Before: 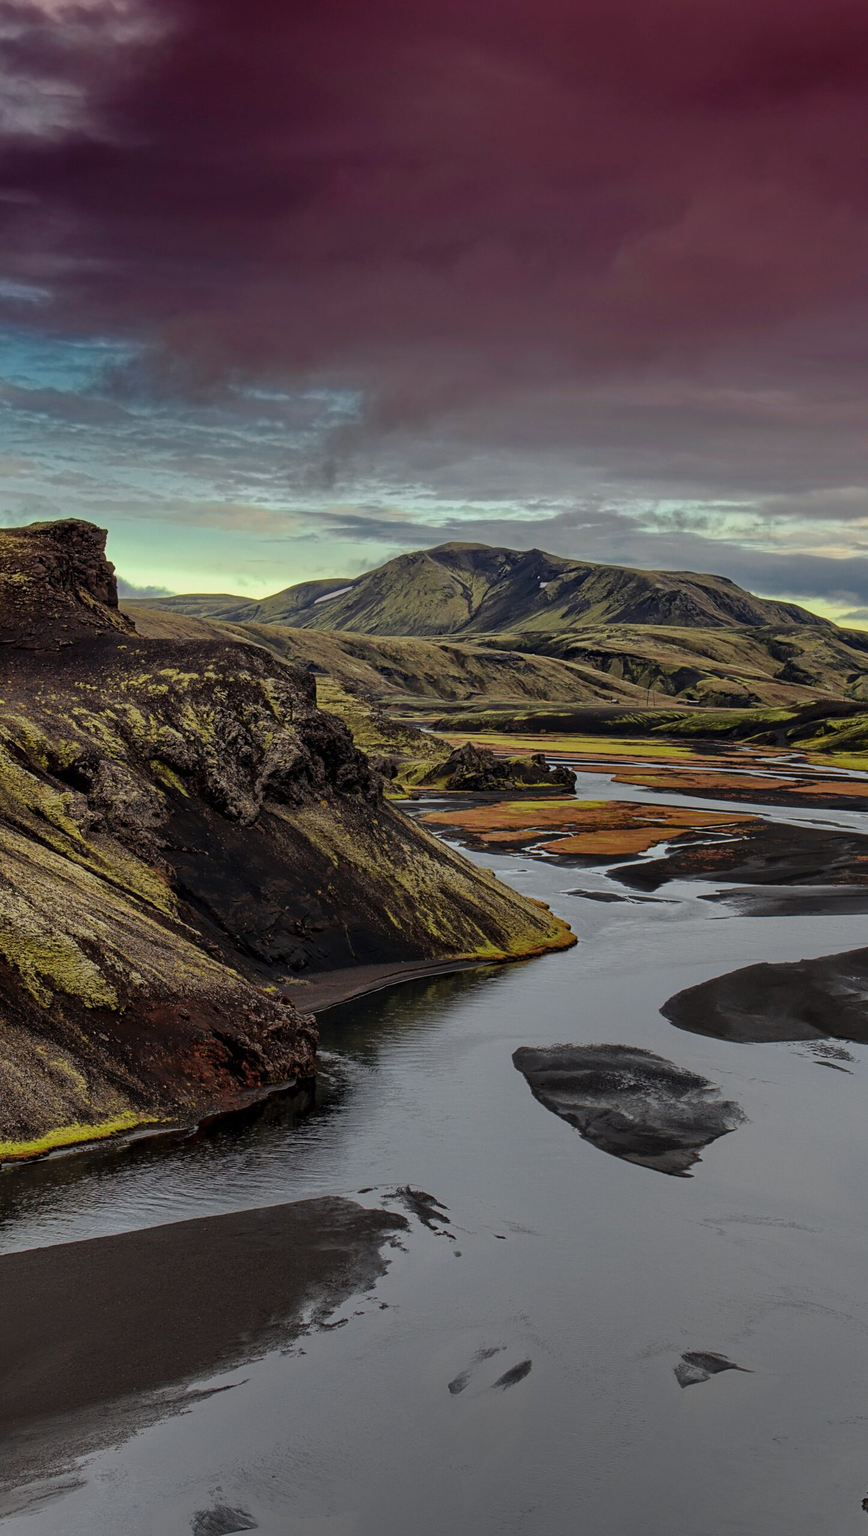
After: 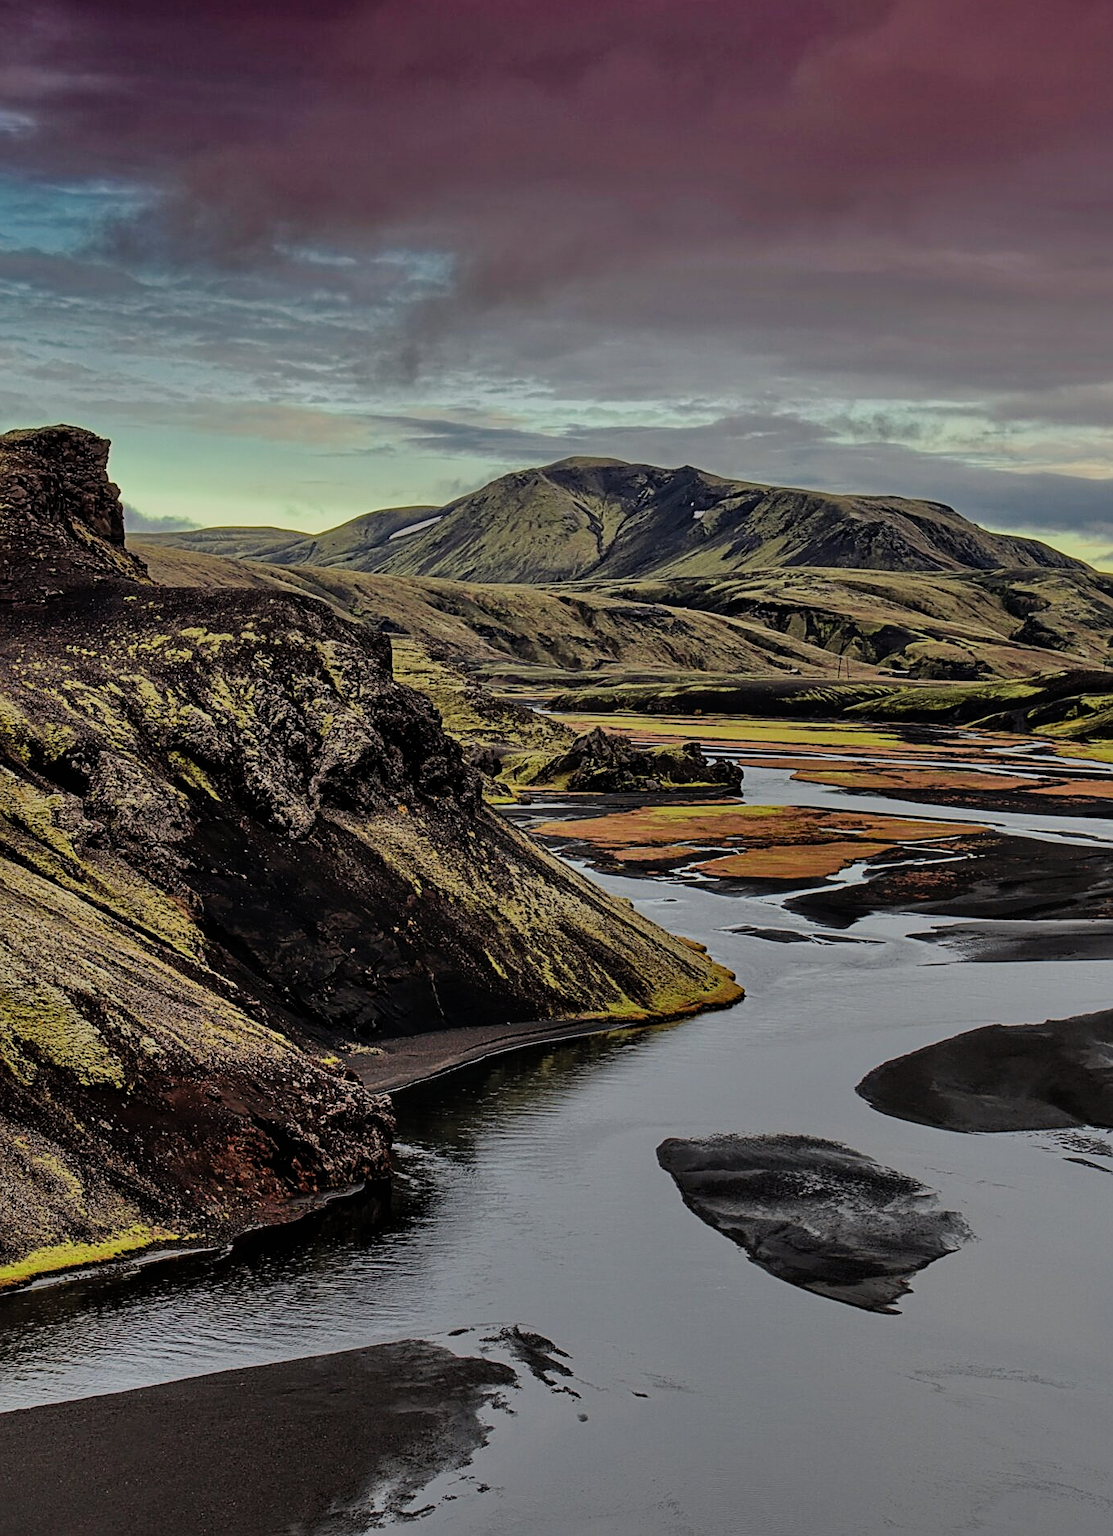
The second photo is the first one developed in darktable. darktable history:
shadows and highlights: radius 108.52, shadows 44.07, highlights -67.8, low approximation 0.01, soften with gaussian
filmic rgb: white relative exposure 3.9 EV, hardness 4.26
sharpen: on, module defaults
crop and rotate: left 2.991%, top 13.302%, right 1.981%, bottom 12.636%
